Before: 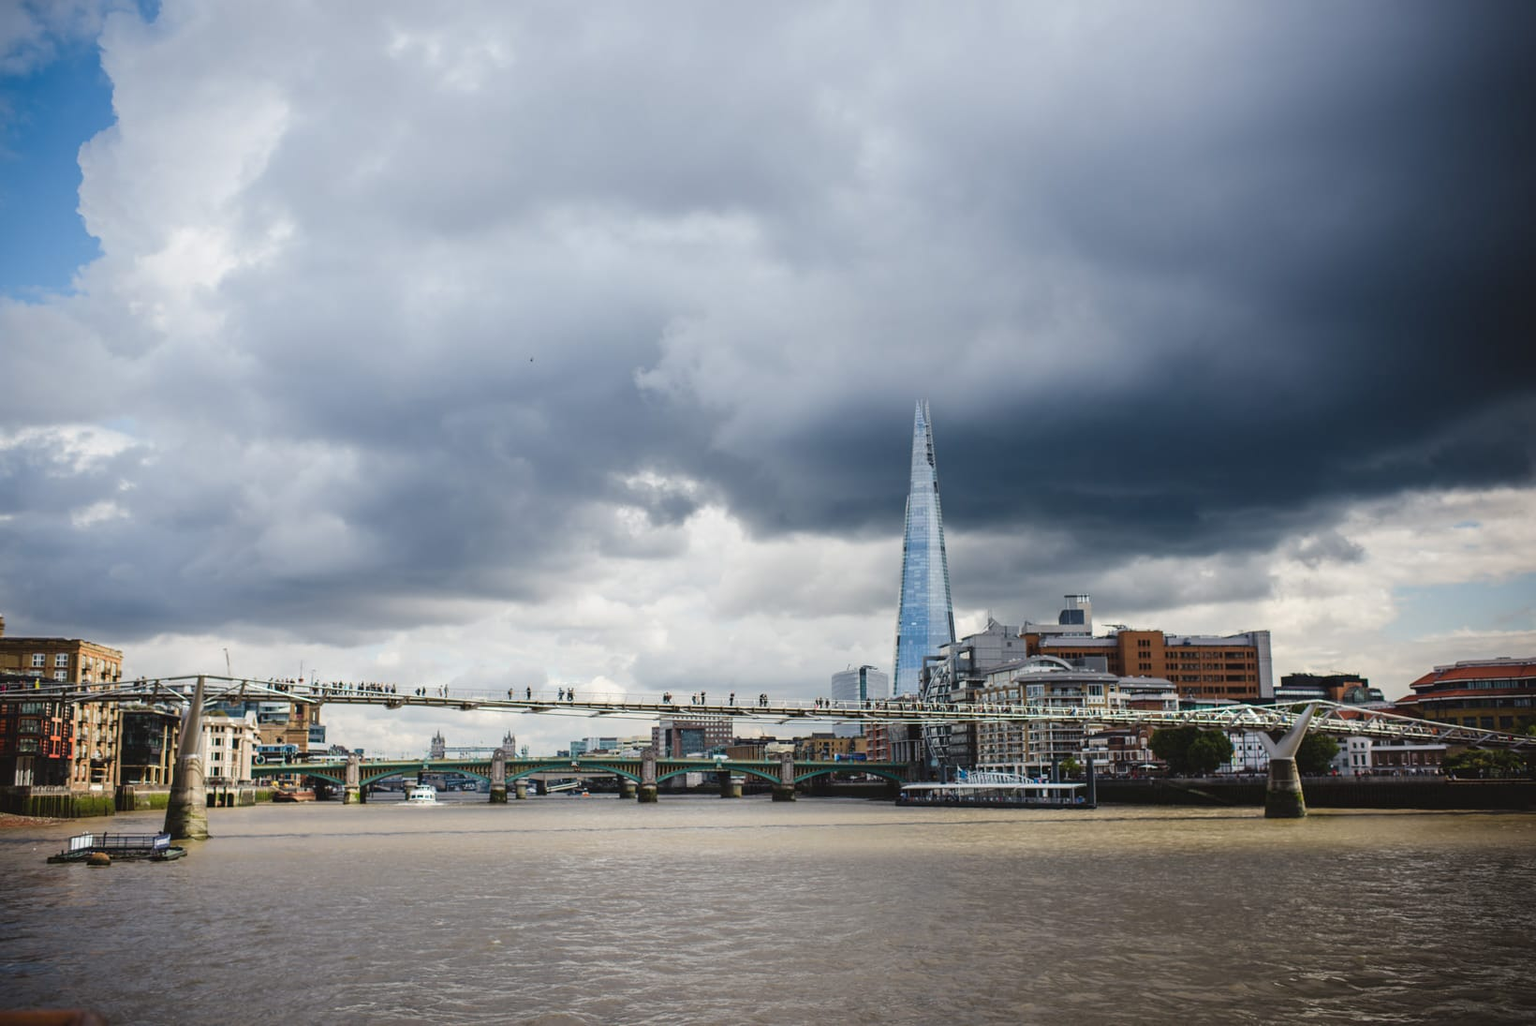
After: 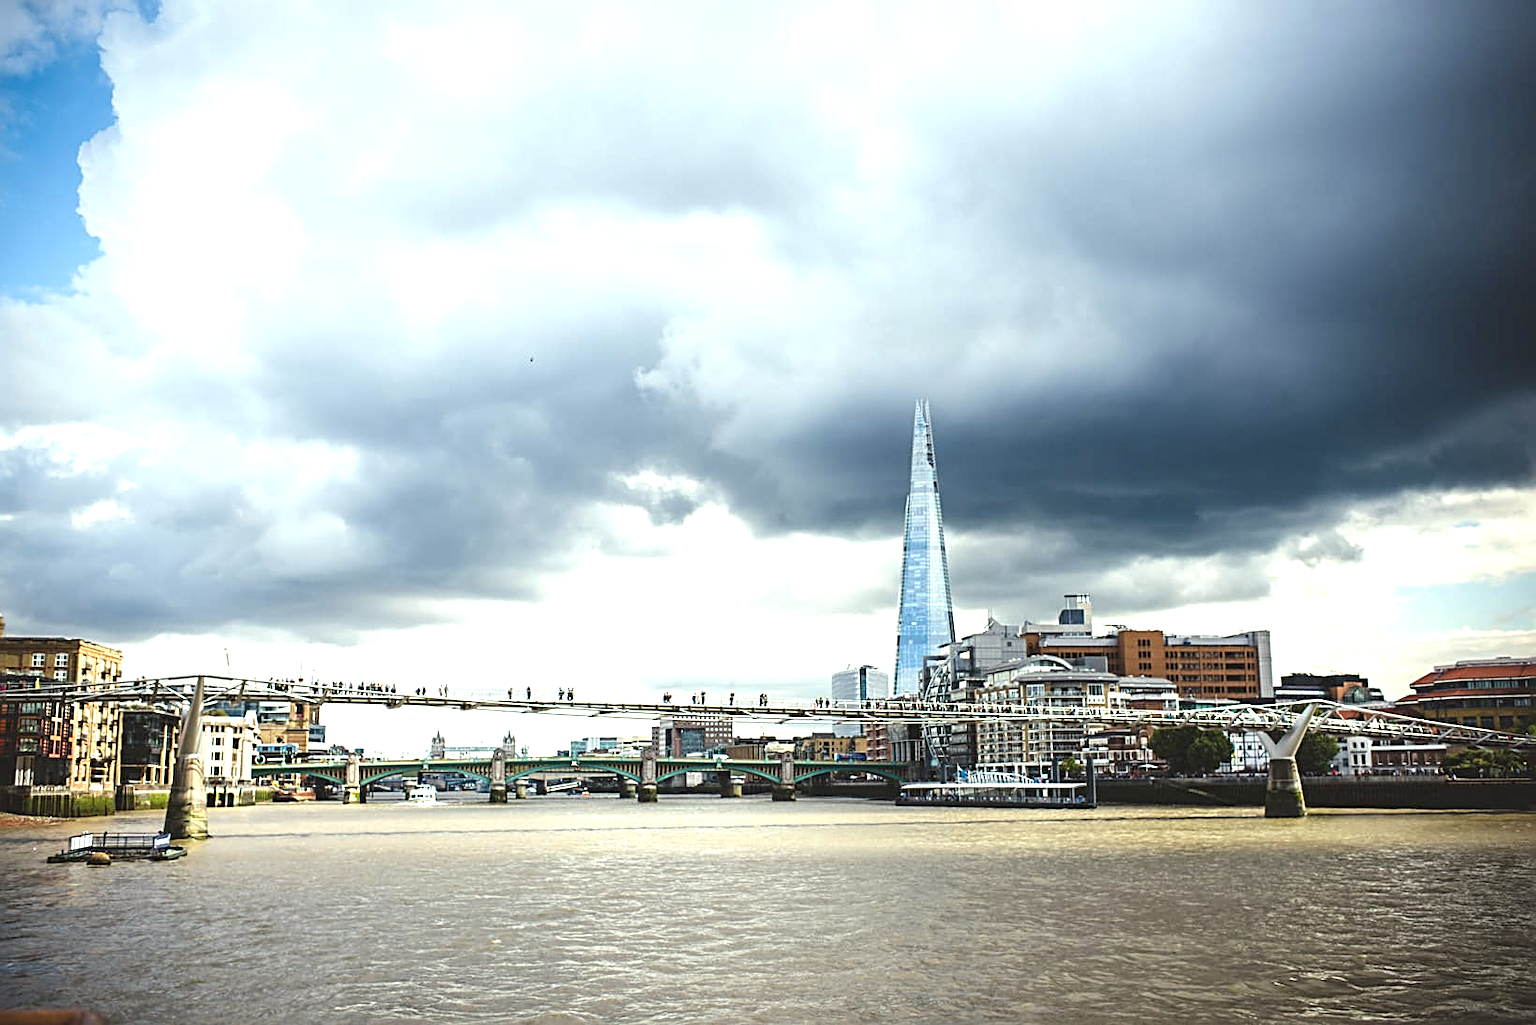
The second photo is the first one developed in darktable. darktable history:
color correction: highlights a* -4.73, highlights b* 5.06, saturation 0.97
sharpen: radius 2.543, amount 0.636
exposure: black level correction 0, exposure 1 EV, compensate exposure bias true, compensate highlight preservation false
local contrast: highlights 100%, shadows 100%, detail 120%, midtone range 0.2
